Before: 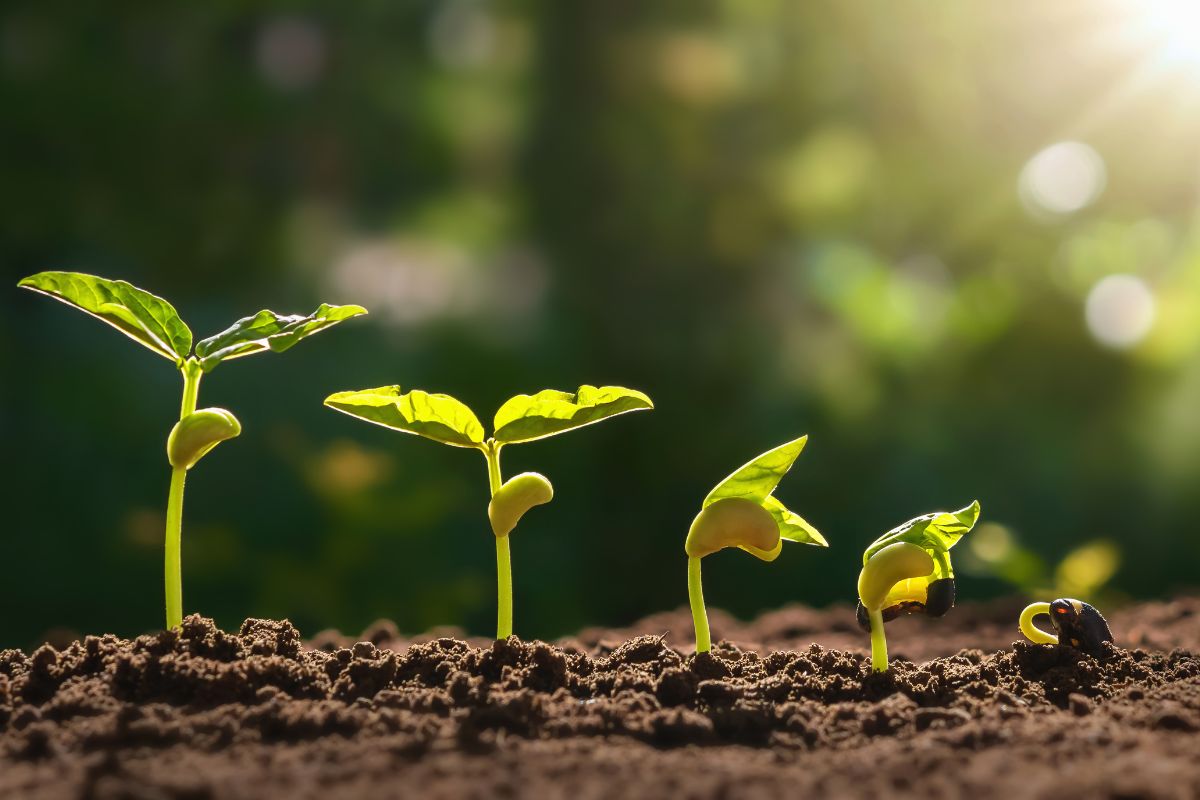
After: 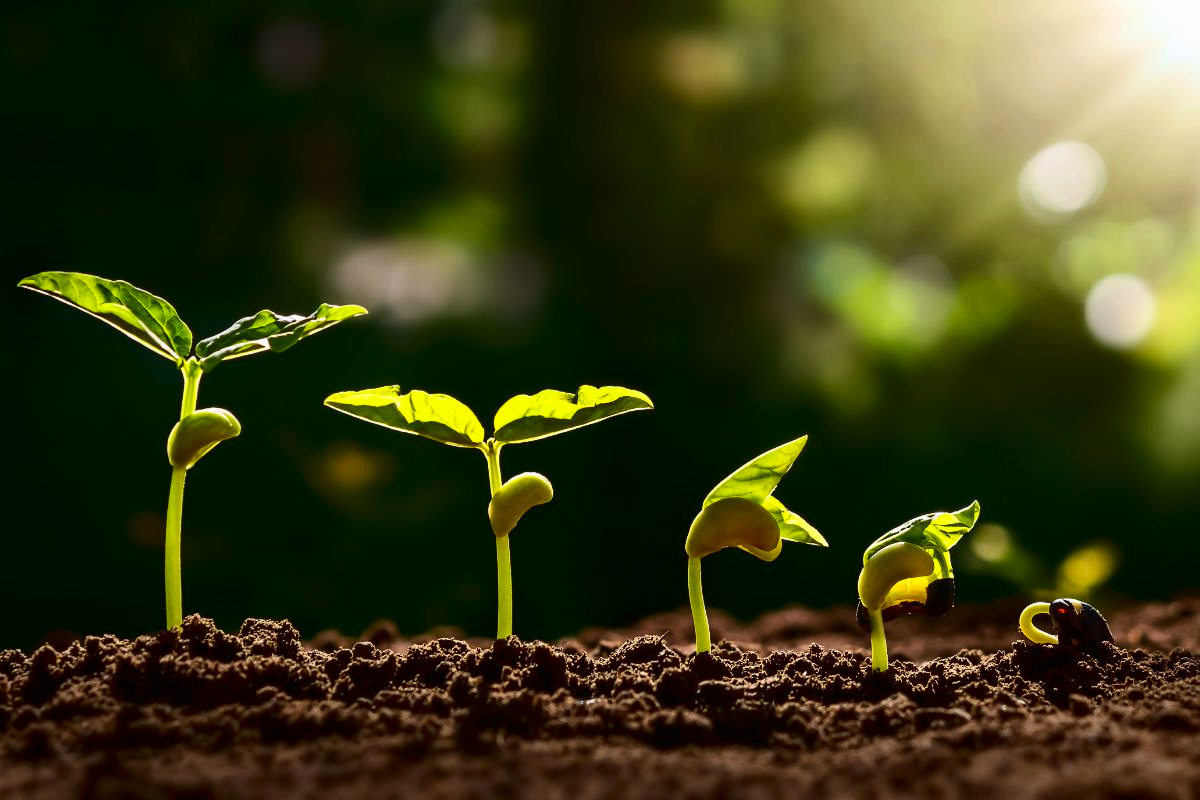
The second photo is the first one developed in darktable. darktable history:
contrast brightness saturation: contrast 0.241, brightness -0.229, saturation 0.136
